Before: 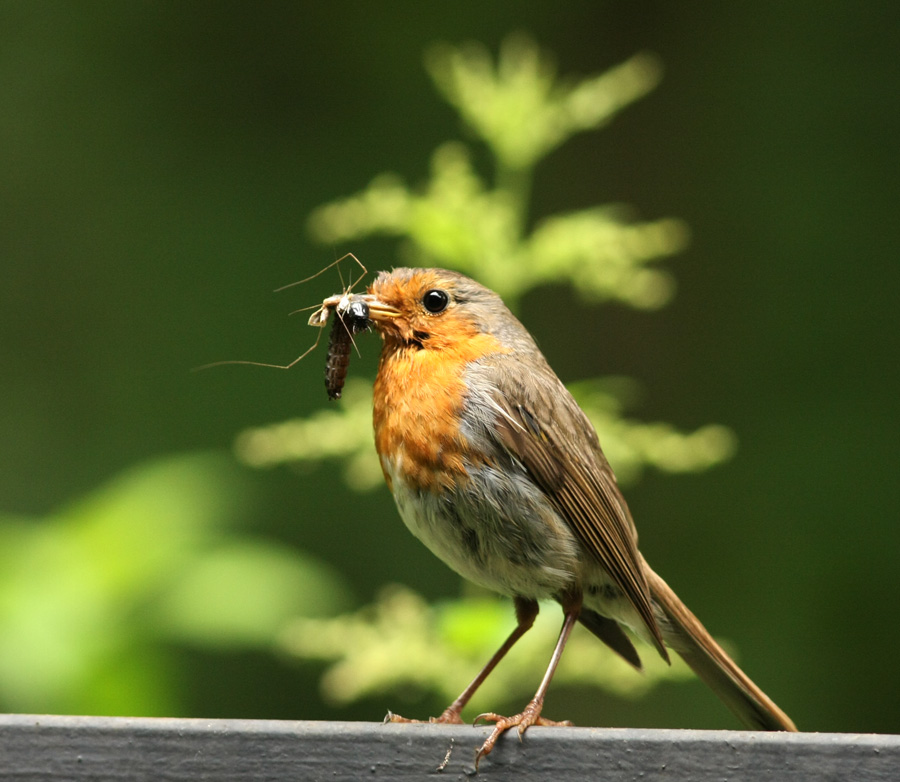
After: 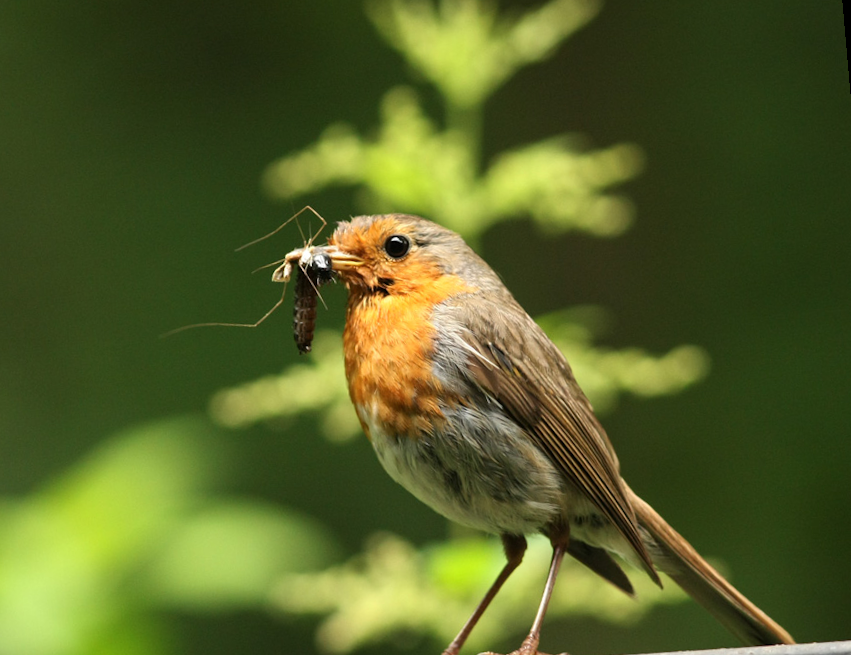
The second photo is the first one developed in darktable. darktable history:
rotate and perspective: rotation -5°, crop left 0.05, crop right 0.952, crop top 0.11, crop bottom 0.89
crop: left 1.743%, right 0.268%, bottom 2.011%
